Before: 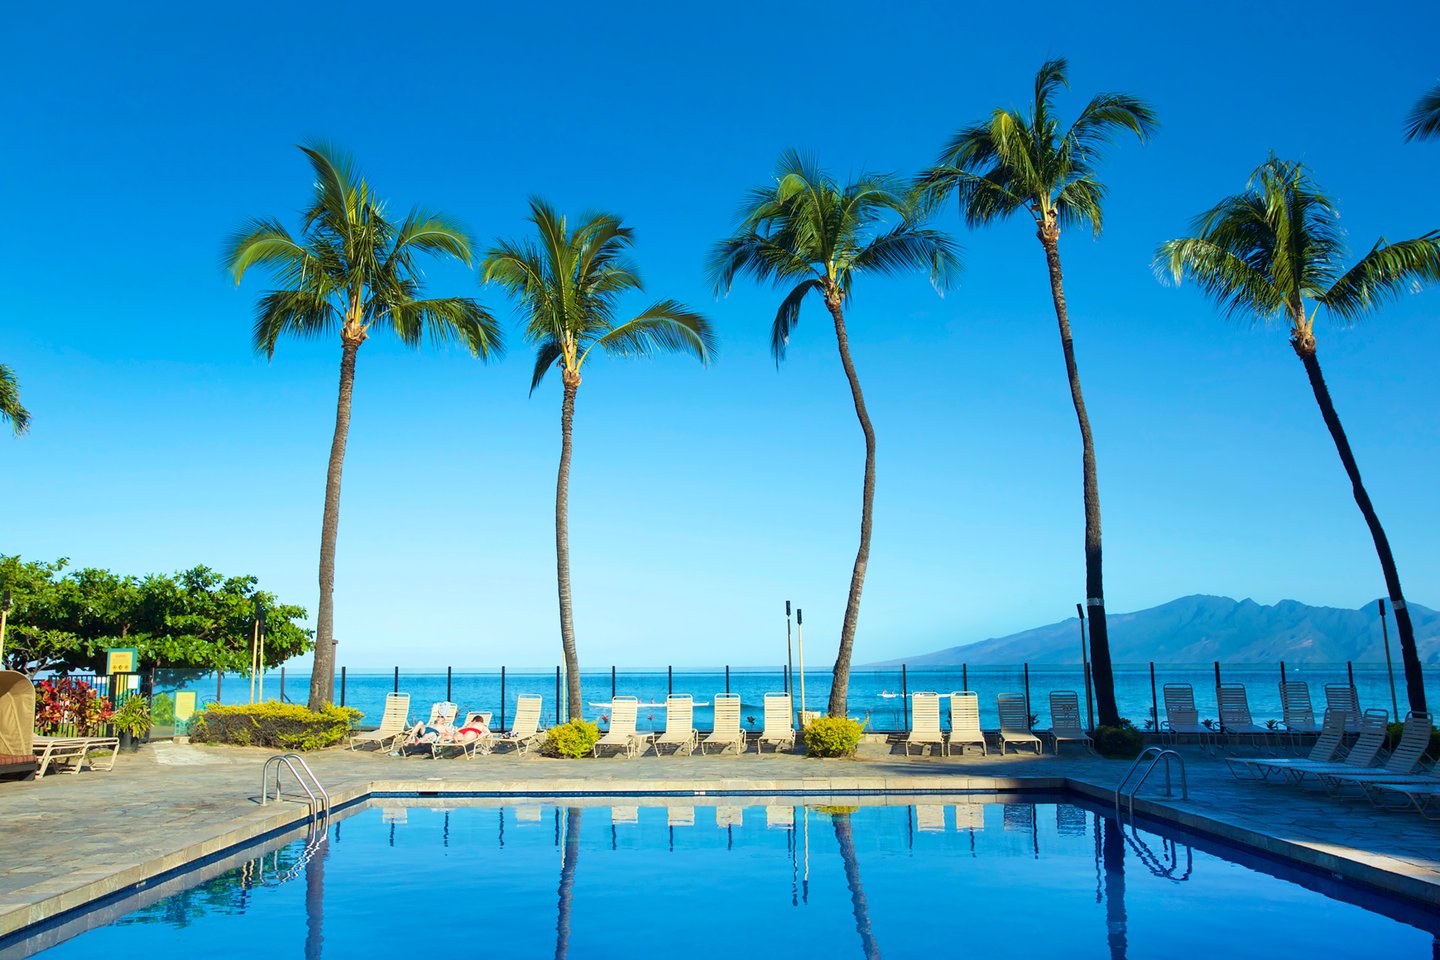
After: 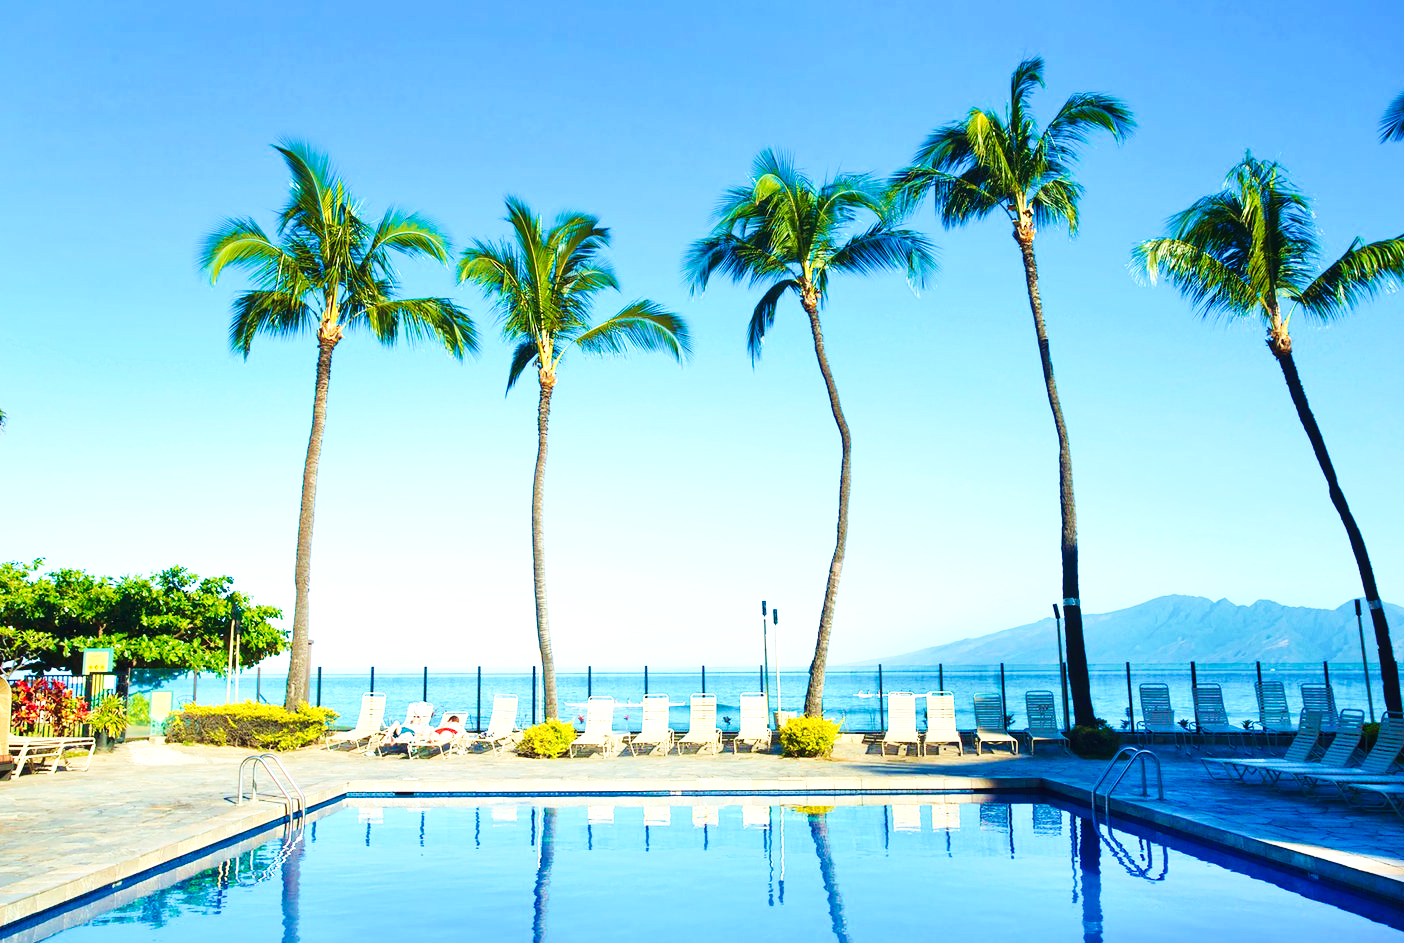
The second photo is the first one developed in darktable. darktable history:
contrast brightness saturation: saturation 0.101
crop and rotate: left 1.731%, right 0.72%, bottom 1.732%
velvia: on, module defaults
tone curve: curves: ch0 [(0, 0.026) (0.184, 0.172) (0.391, 0.468) (0.446, 0.56) (0.605, 0.758) (0.831, 0.931) (0.992, 1)]; ch1 [(0, 0) (0.437, 0.447) (0.501, 0.502) (0.538, 0.539) (0.574, 0.589) (0.617, 0.64) (0.699, 0.749) (0.859, 0.919) (1, 1)]; ch2 [(0, 0) (0.33, 0.301) (0.421, 0.443) (0.447, 0.482) (0.499, 0.509) (0.538, 0.564) (0.585, 0.615) (0.664, 0.664) (1, 1)], preserve colors none
local contrast: mode bilateral grid, contrast 21, coarseness 49, detail 119%, midtone range 0.2
exposure: exposure 0.57 EV, compensate highlight preservation false
